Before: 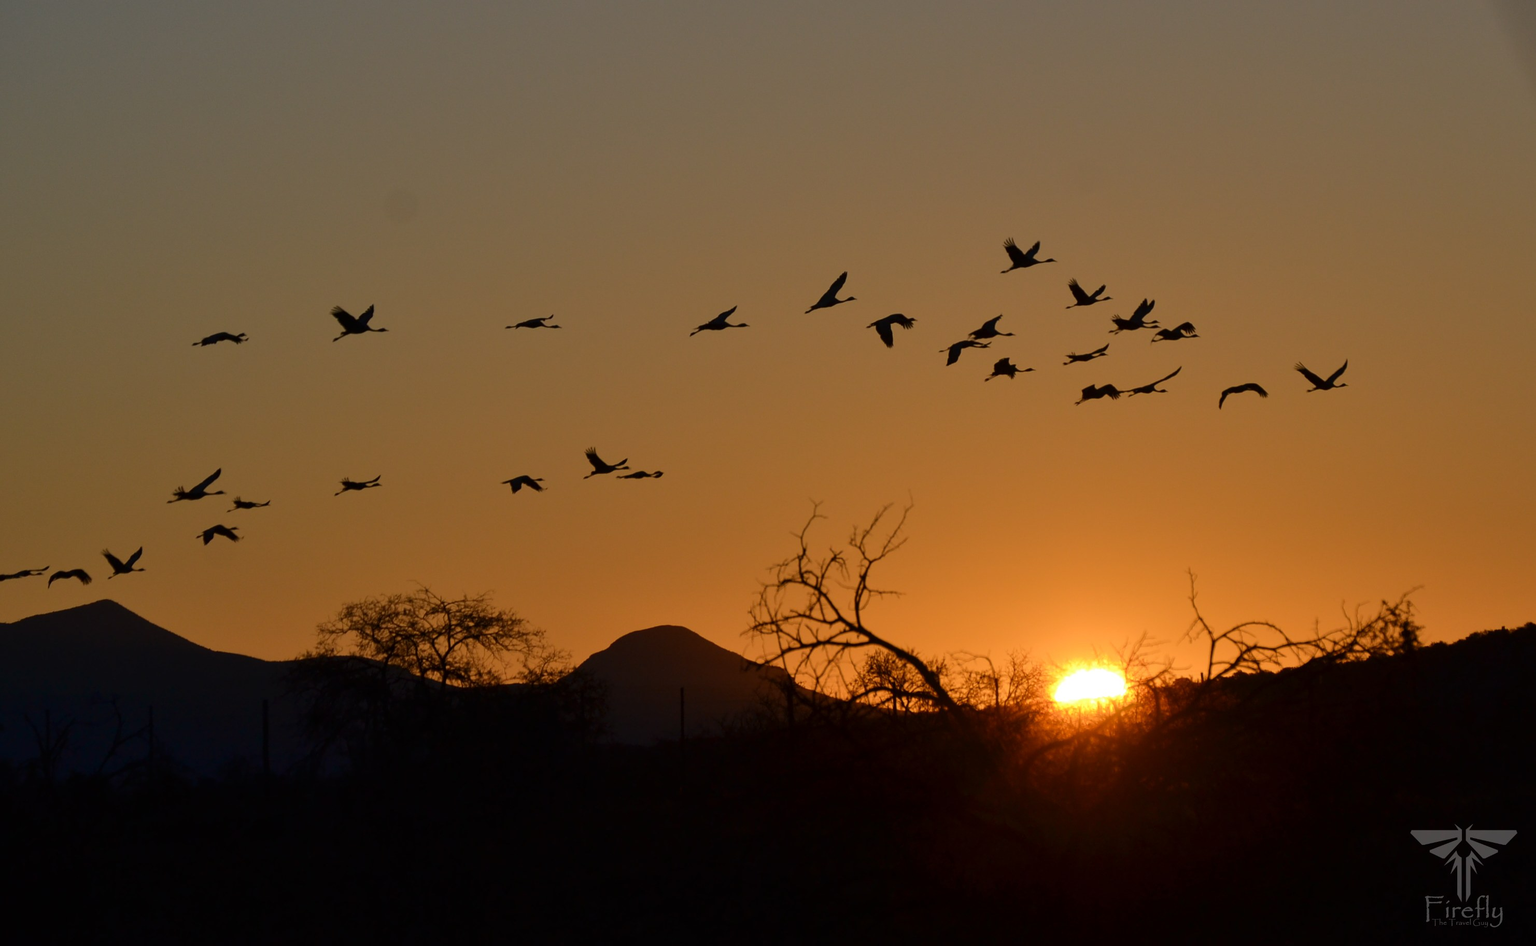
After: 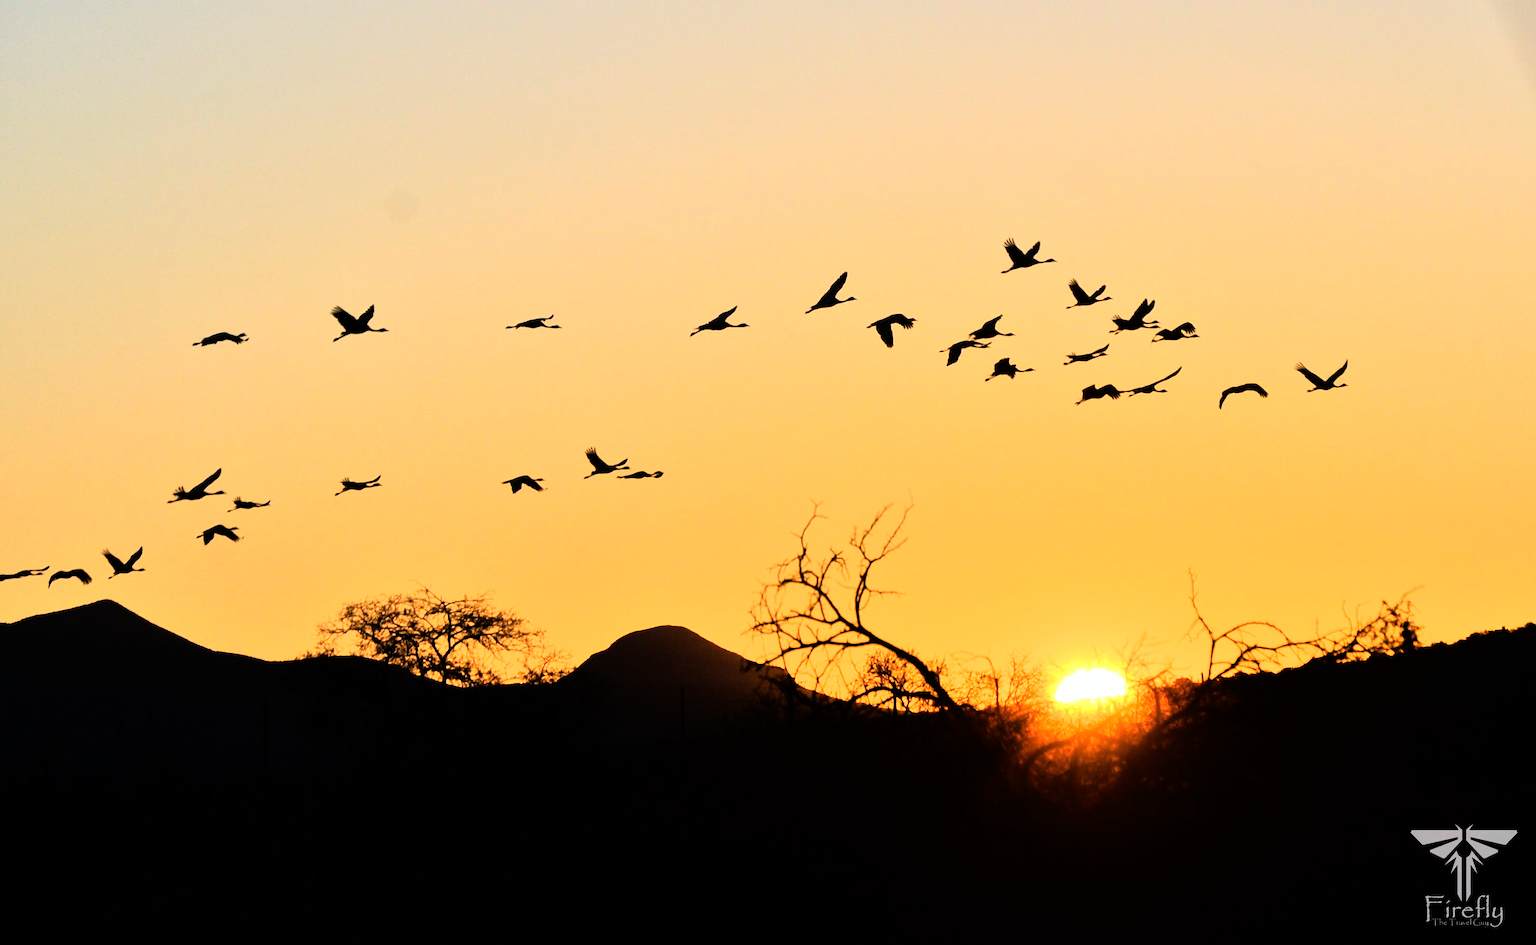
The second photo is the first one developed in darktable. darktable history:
white balance: red 0.988, blue 1.017
tone equalizer: -7 EV 0.15 EV, -6 EV 0.6 EV, -5 EV 1.15 EV, -4 EV 1.33 EV, -3 EV 1.15 EV, -2 EV 0.6 EV, -1 EV 0.15 EV, mask exposure compensation -0.5 EV
rgb curve: curves: ch0 [(0, 0) (0.21, 0.15) (0.24, 0.21) (0.5, 0.75) (0.75, 0.96) (0.89, 0.99) (1, 1)]; ch1 [(0, 0.02) (0.21, 0.13) (0.25, 0.2) (0.5, 0.67) (0.75, 0.9) (0.89, 0.97) (1, 1)]; ch2 [(0, 0.02) (0.21, 0.13) (0.25, 0.2) (0.5, 0.67) (0.75, 0.9) (0.89, 0.97) (1, 1)], compensate middle gray true
